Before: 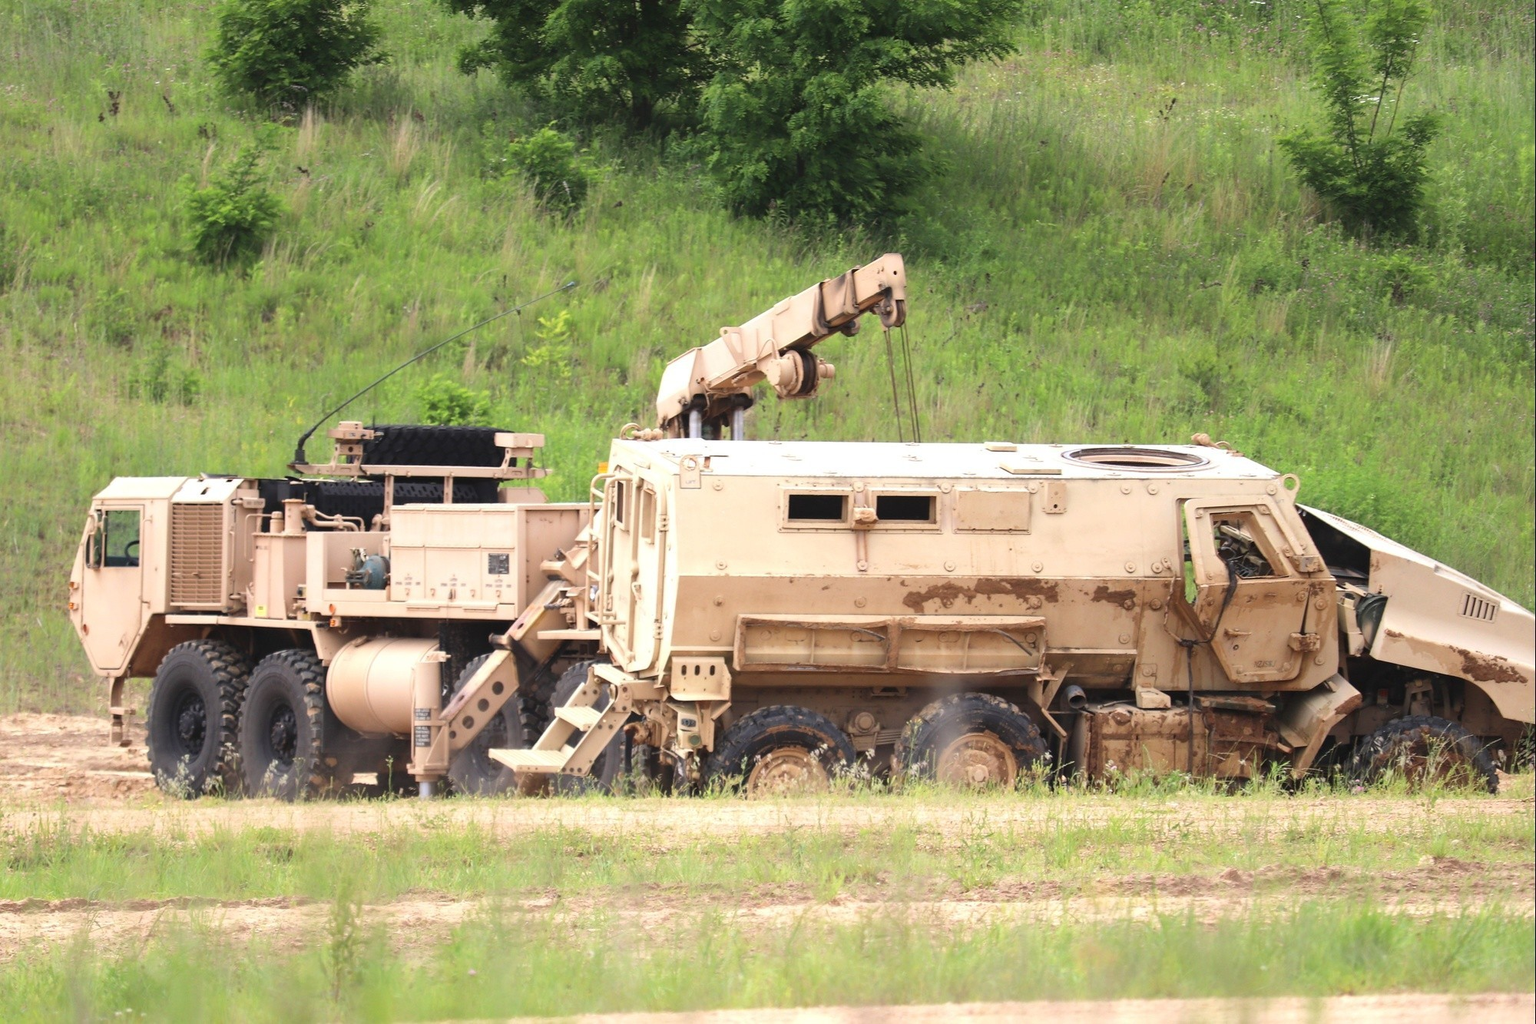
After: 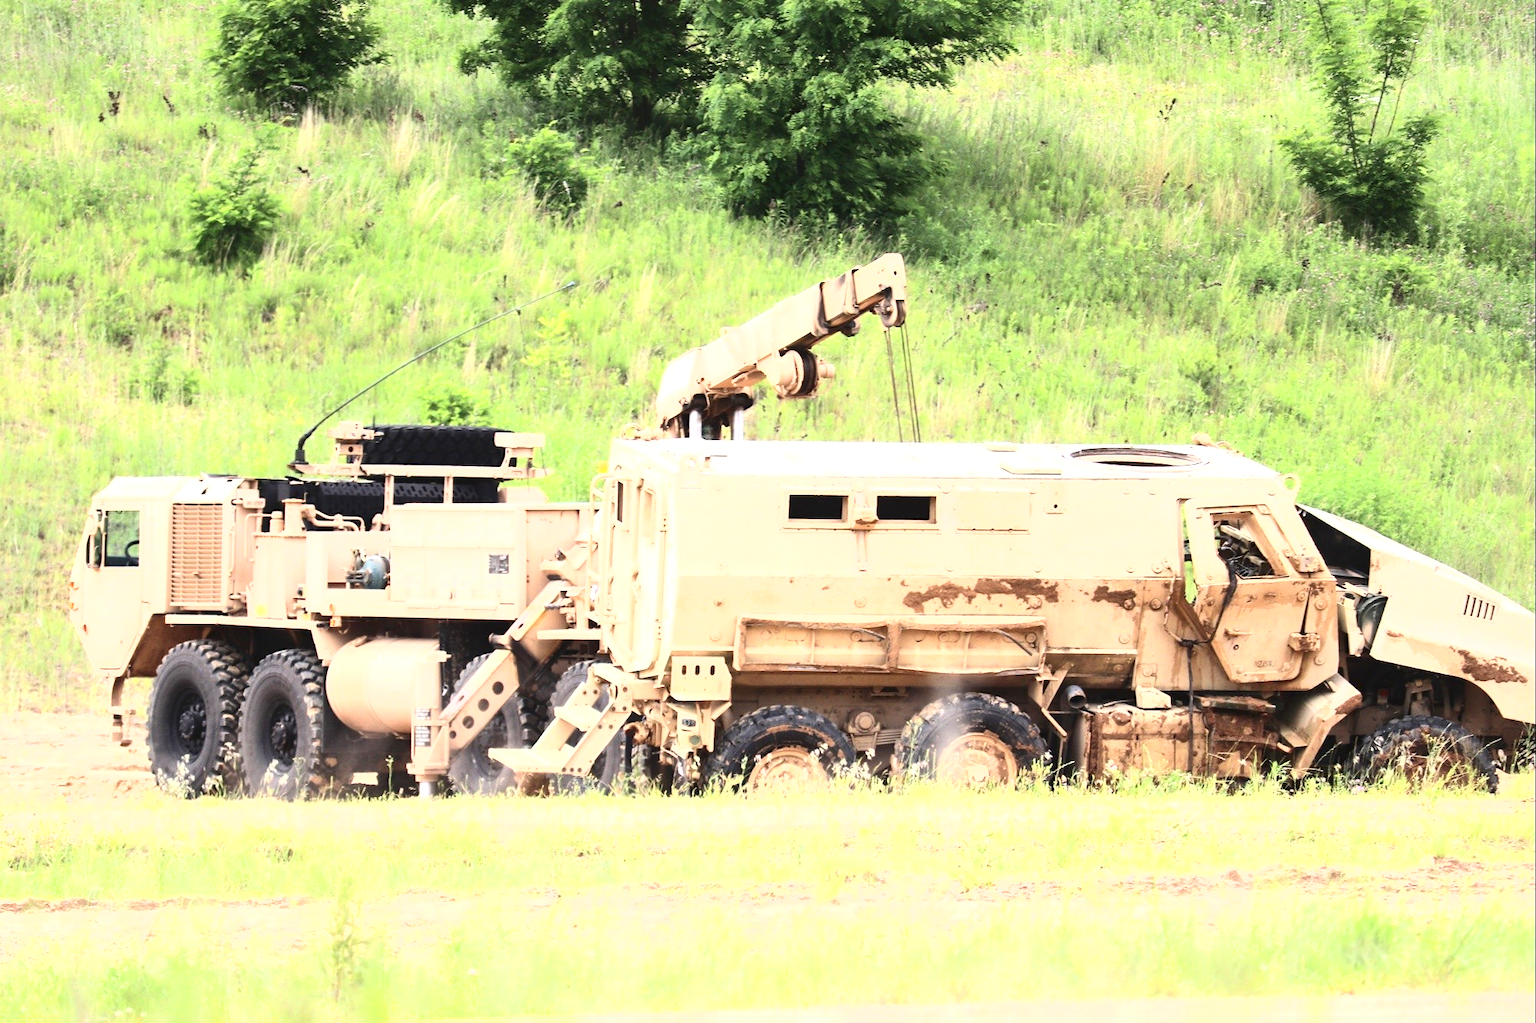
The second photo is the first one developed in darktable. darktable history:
exposure: black level correction 0, exposure 1.1 EV, compensate exposure bias true, compensate highlight preservation false
shadows and highlights: shadows 74.85, highlights -25.77, soften with gaussian
contrast brightness saturation: contrast 0.277
local contrast: mode bilateral grid, contrast 21, coarseness 51, detail 120%, midtone range 0.2
